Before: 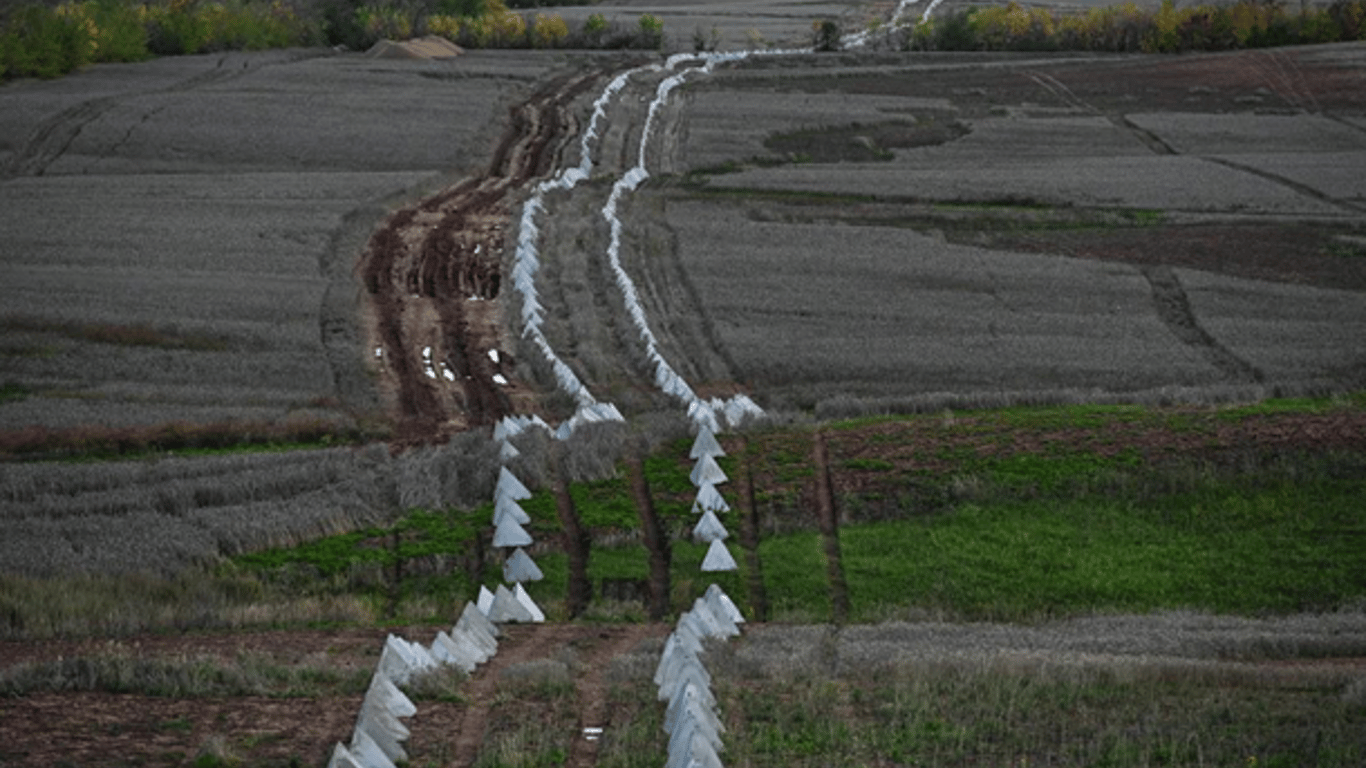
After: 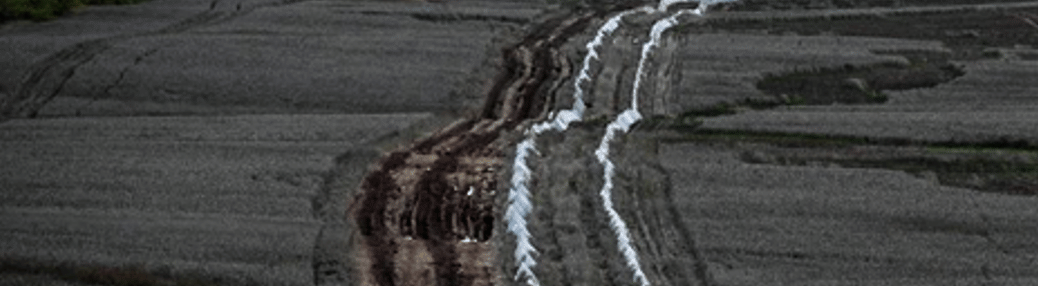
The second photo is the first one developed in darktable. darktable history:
crop: left 0.572%, top 7.648%, right 23.345%, bottom 53.922%
filmic rgb: black relative exposure -8.01 EV, white relative exposure 2.19 EV, hardness 6.95
